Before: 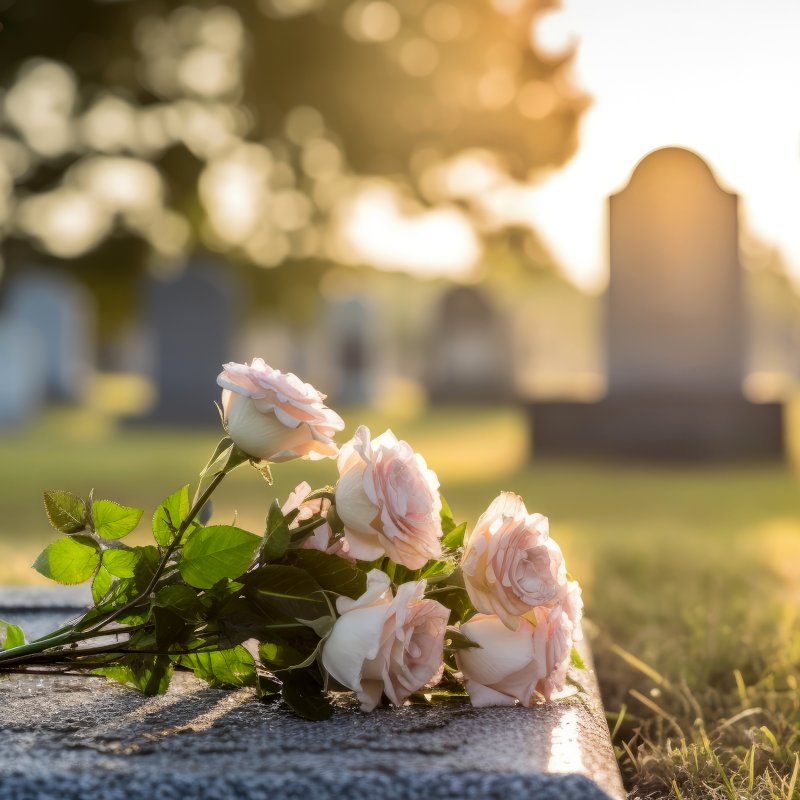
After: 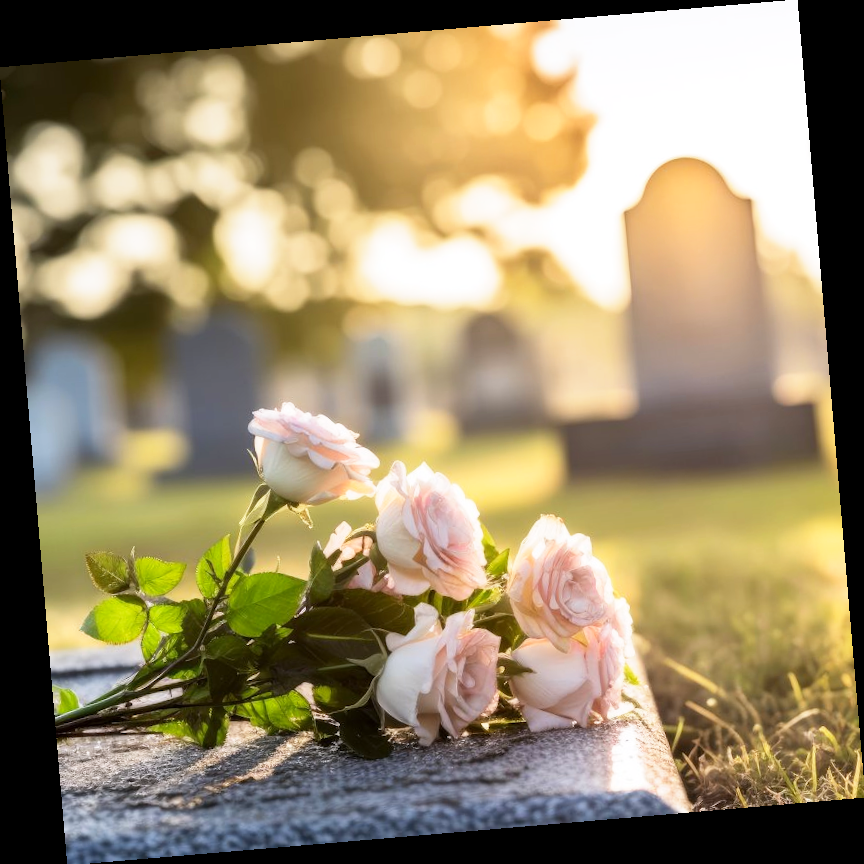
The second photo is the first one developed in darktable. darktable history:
rotate and perspective: rotation -4.86°, automatic cropping off
white balance: red 1.004, blue 1.024
base curve: curves: ch0 [(0, 0) (0.579, 0.807) (1, 1)], preserve colors none
